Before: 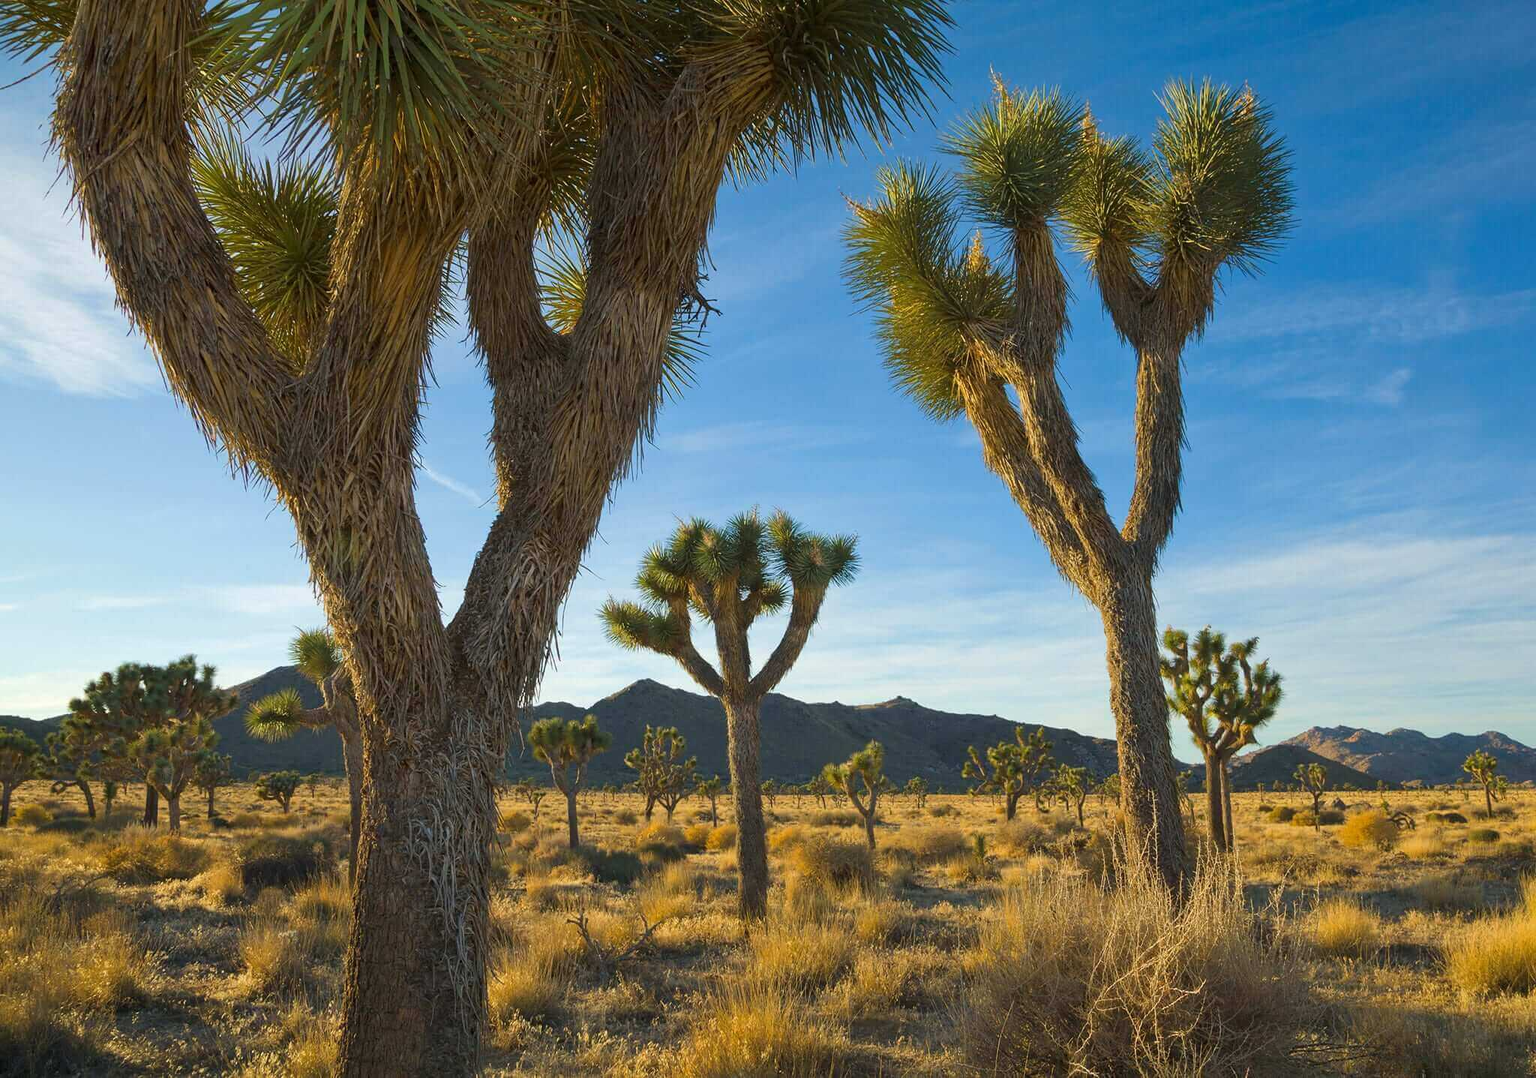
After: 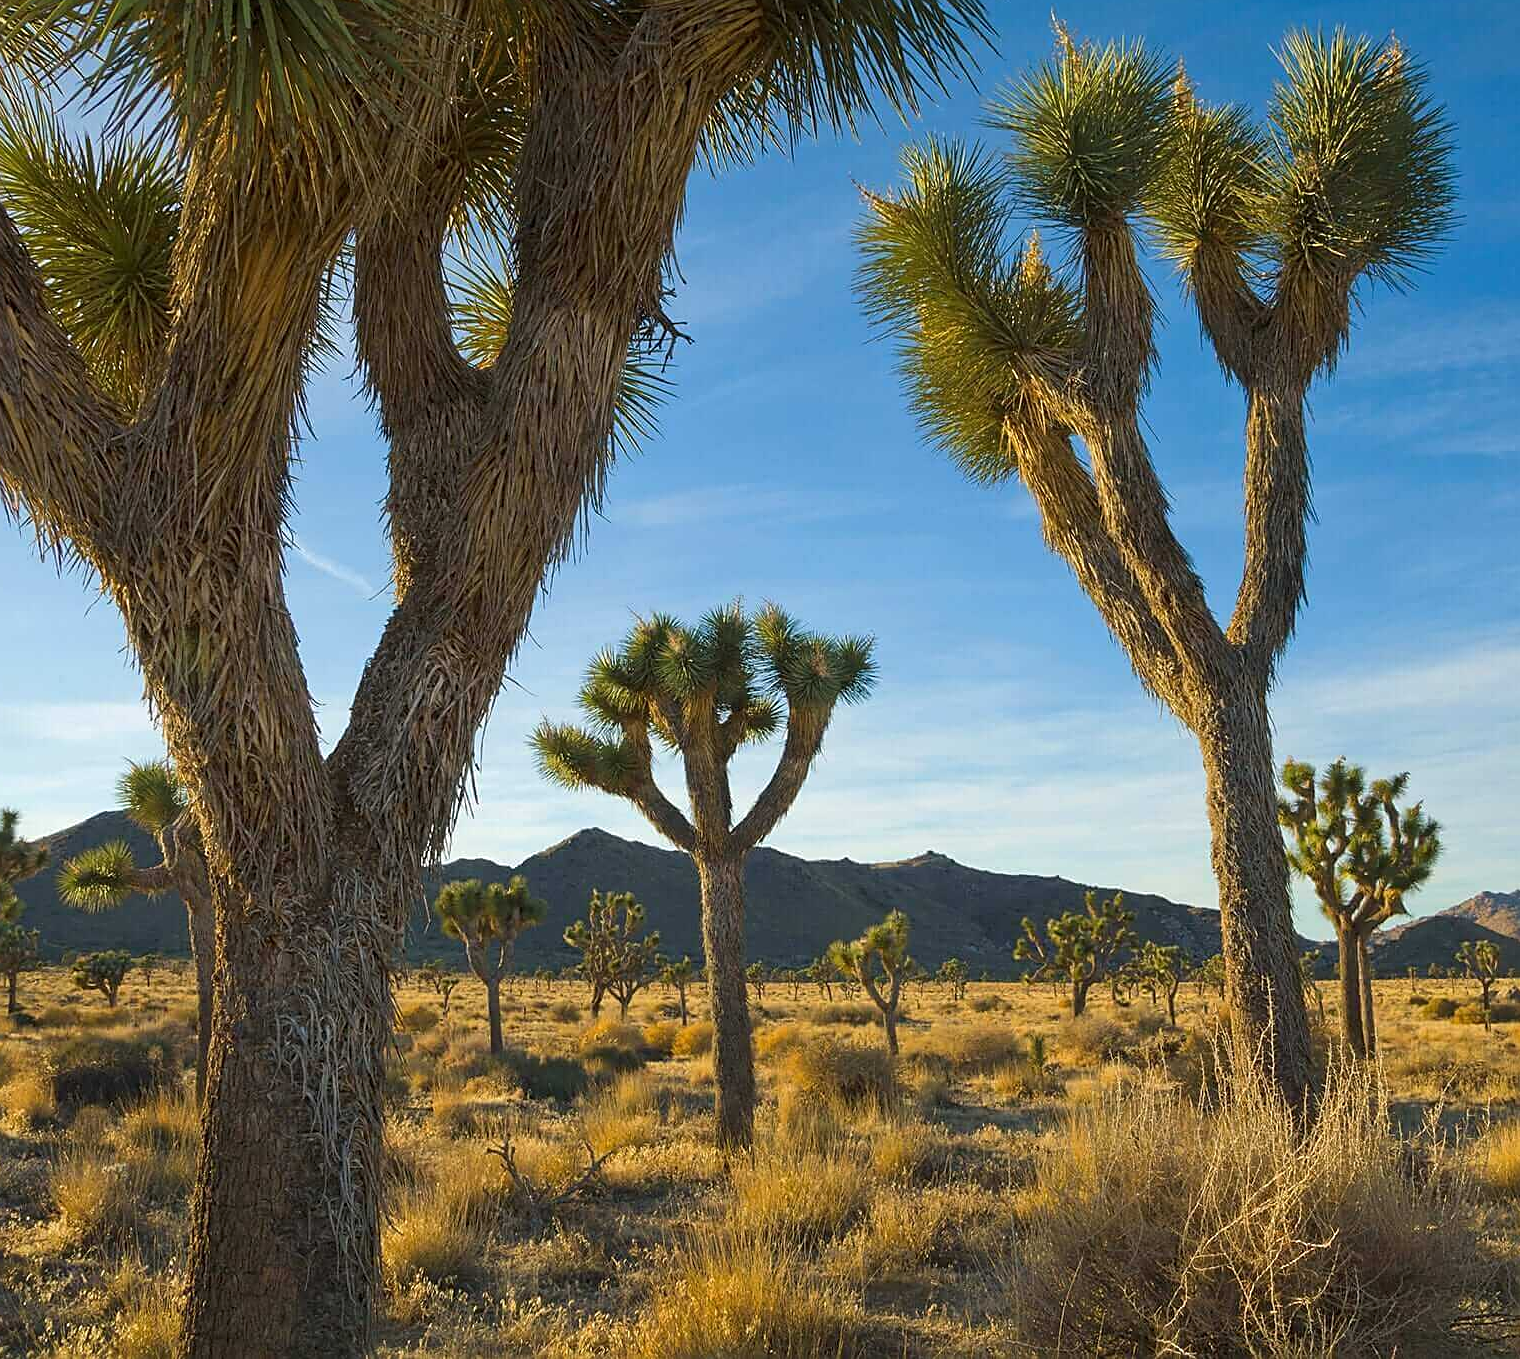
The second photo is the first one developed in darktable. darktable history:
crop and rotate: left 13.14%, top 5.412%, right 12.597%
sharpen: on, module defaults
